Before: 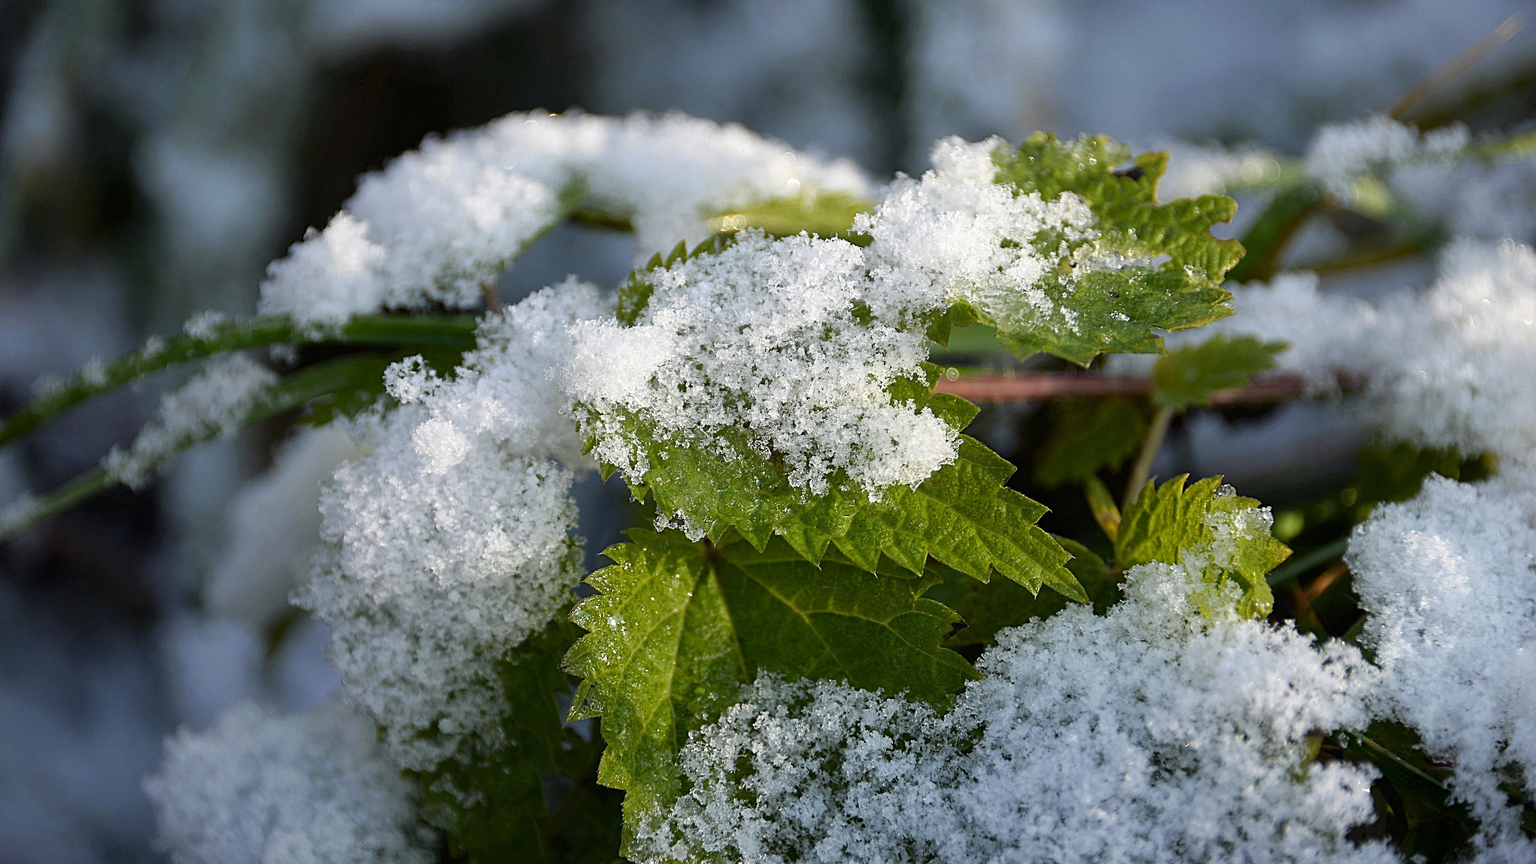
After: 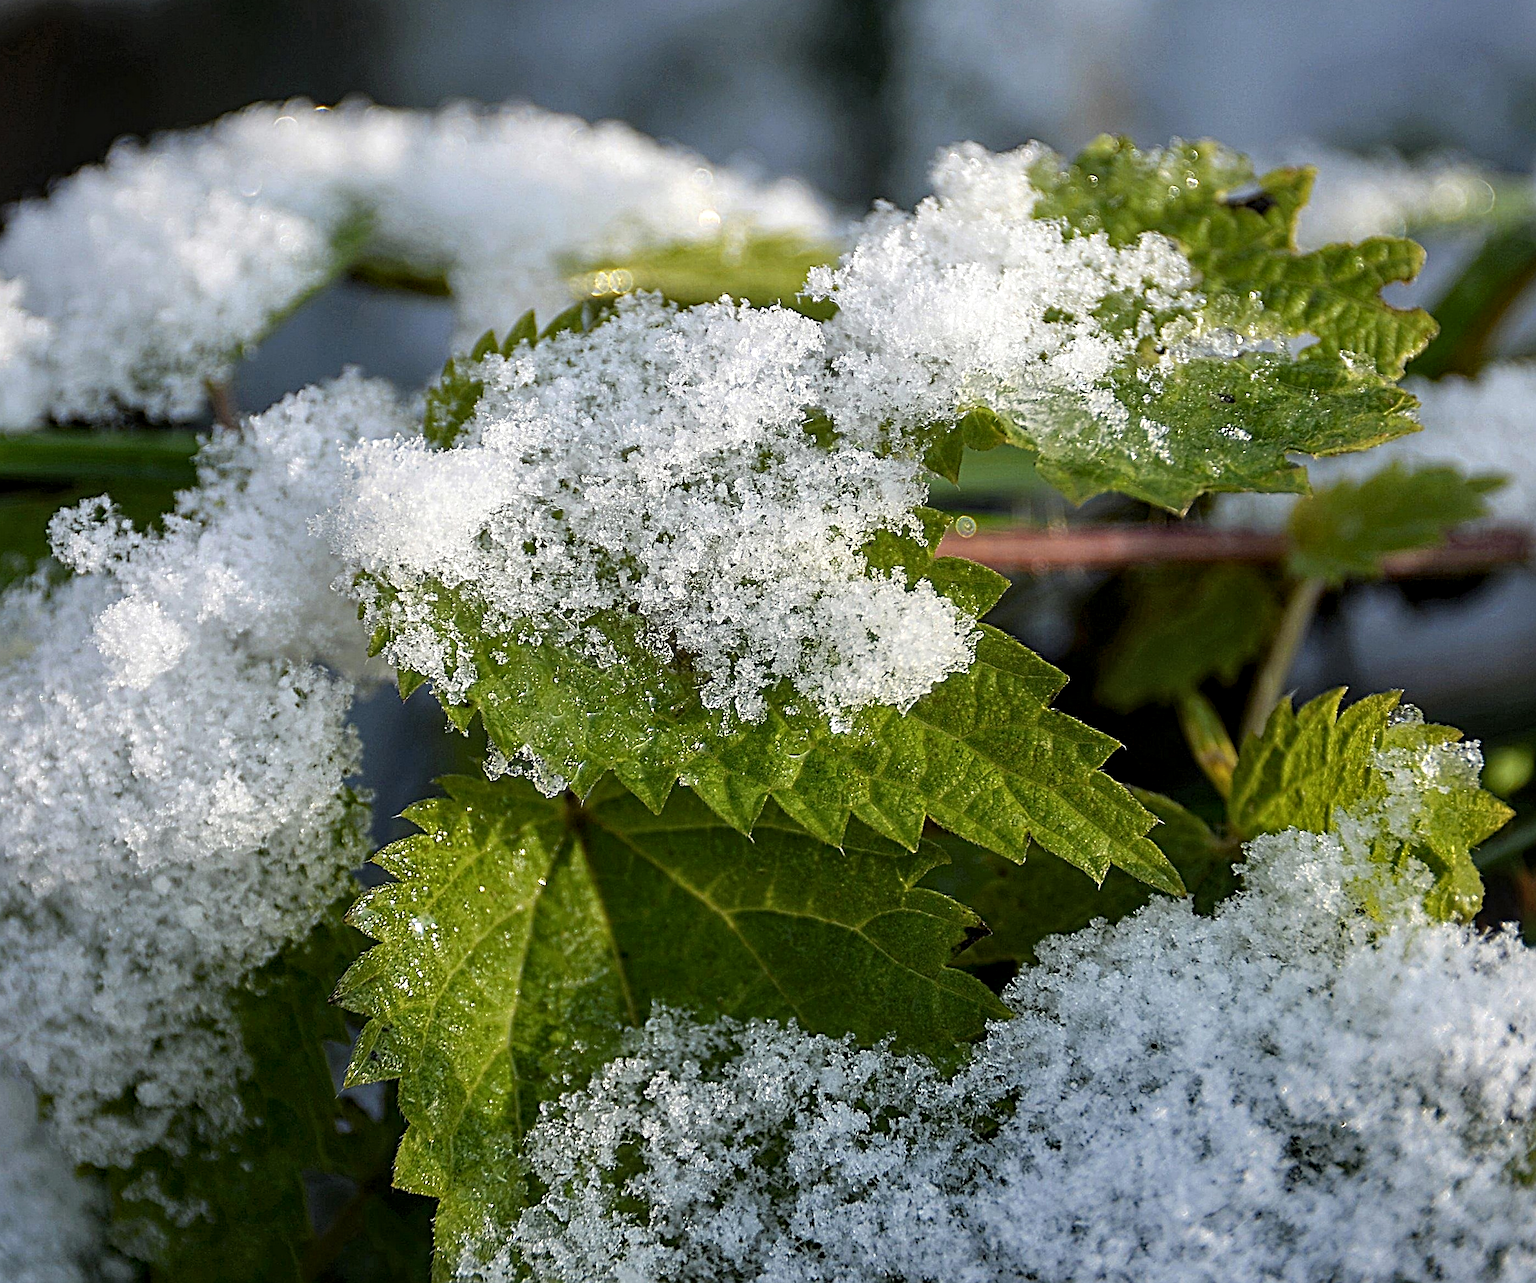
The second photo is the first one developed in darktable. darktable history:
sharpen: on, module defaults
crop and rotate: left 23.072%, top 5.633%, right 14.947%, bottom 2.287%
local contrast: on, module defaults
